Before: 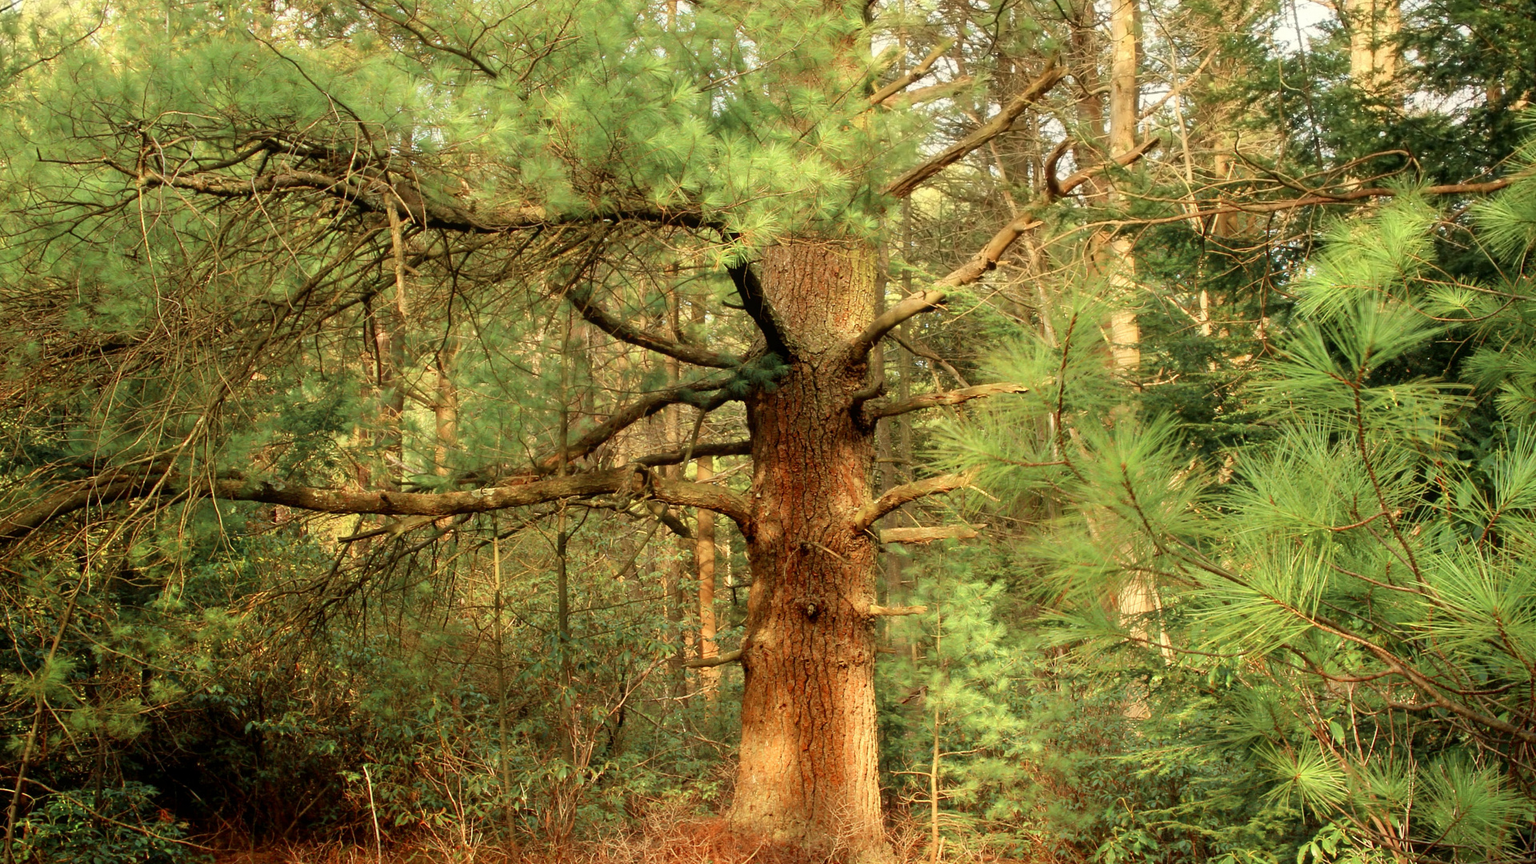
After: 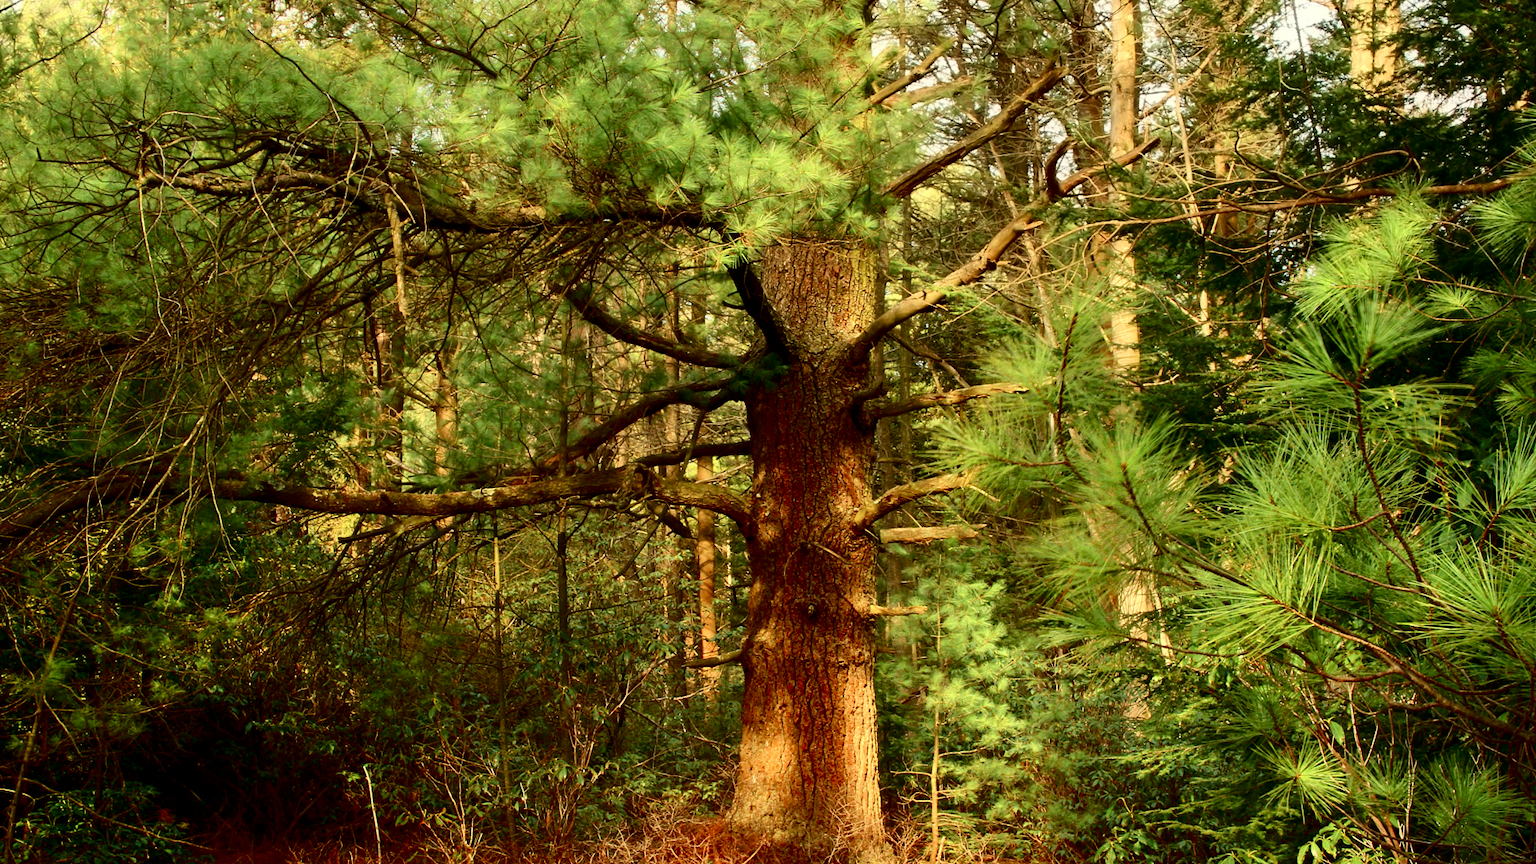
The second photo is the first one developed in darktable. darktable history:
contrast brightness saturation: contrast 0.24, brightness -0.24, saturation 0.14
